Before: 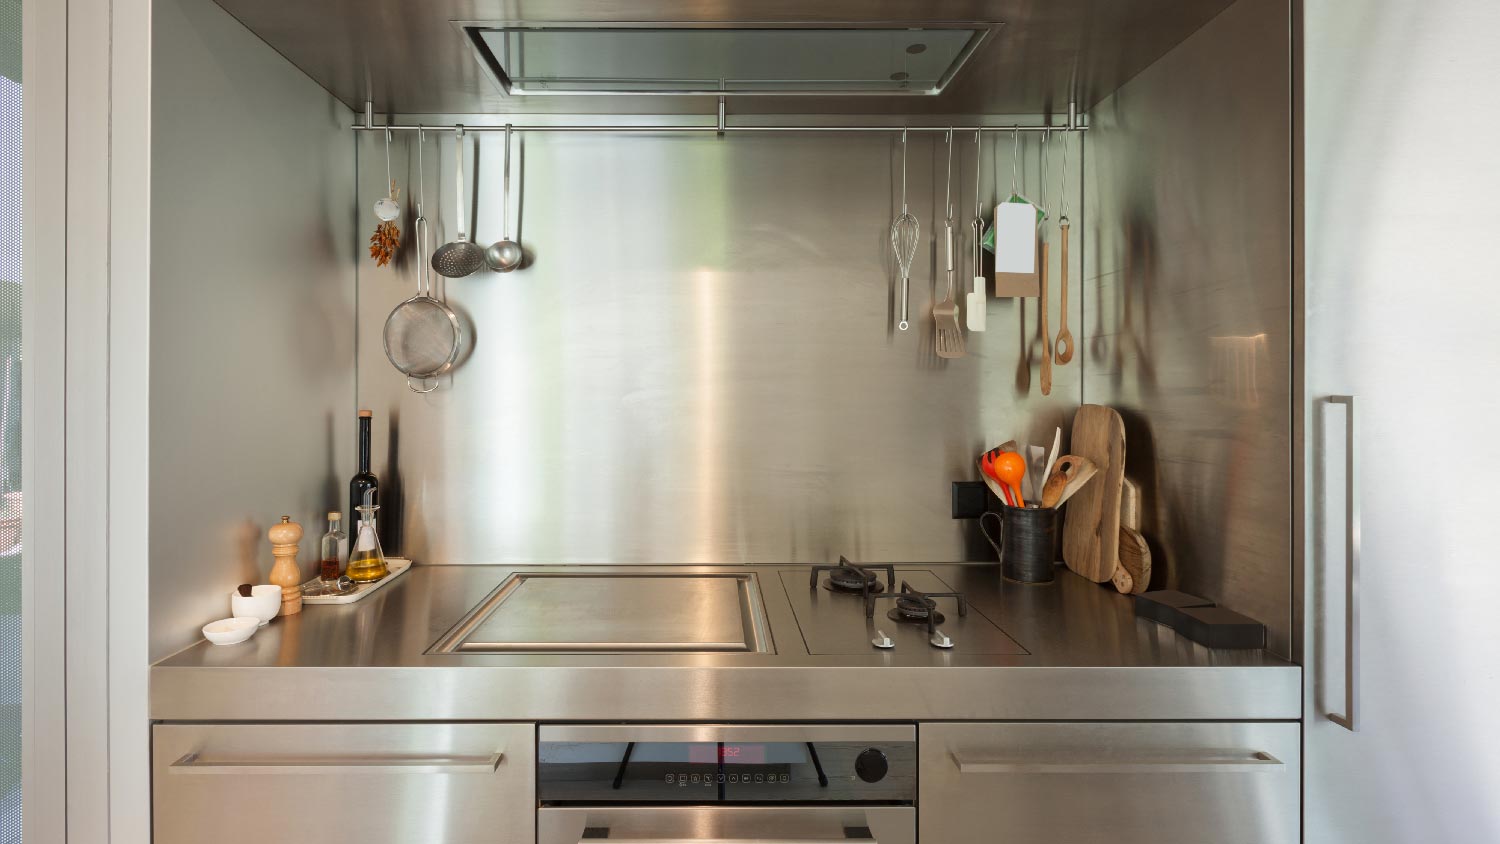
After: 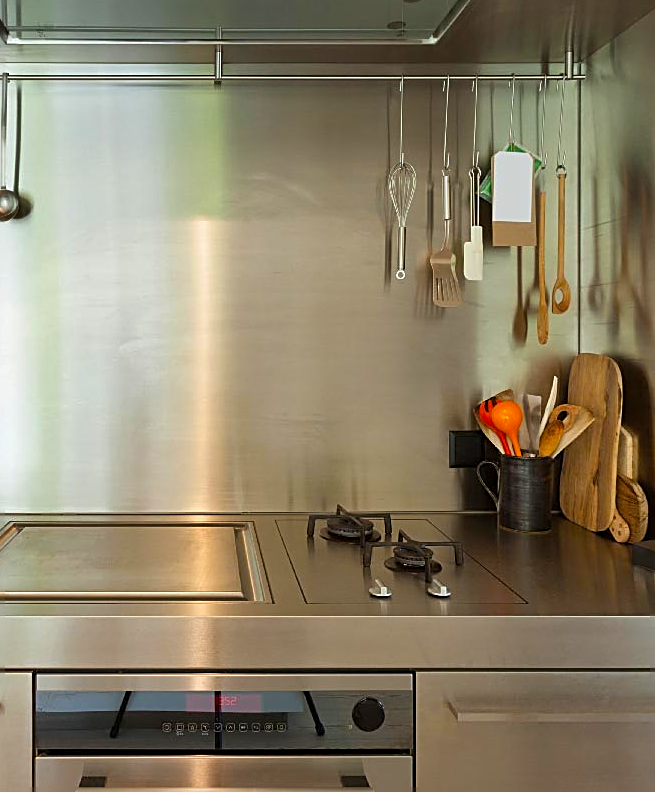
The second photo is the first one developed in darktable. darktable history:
shadows and highlights: low approximation 0.01, soften with gaussian
sharpen: amount 0.738
crop: left 33.561%, top 6.071%, right 22.727%
color balance rgb: perceptual saturation grading › global saturation 30.27%, global vibrance 20%
